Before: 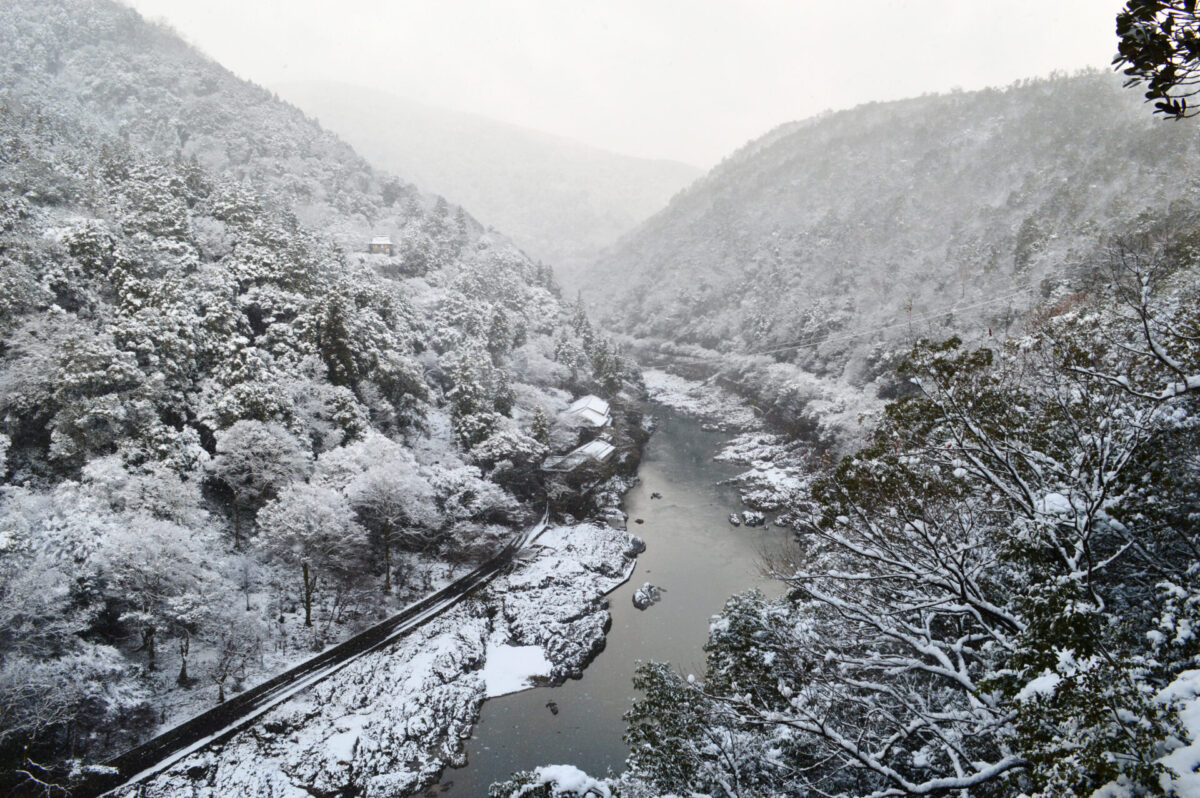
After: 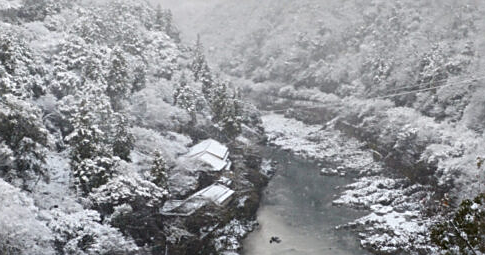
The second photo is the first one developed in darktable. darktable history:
contrast brightness saturation: saturation -0.05
sharpen: on, module defaults
crop: left 31.751%, top 32.172%, right 27.8%, bottom 35.83%
